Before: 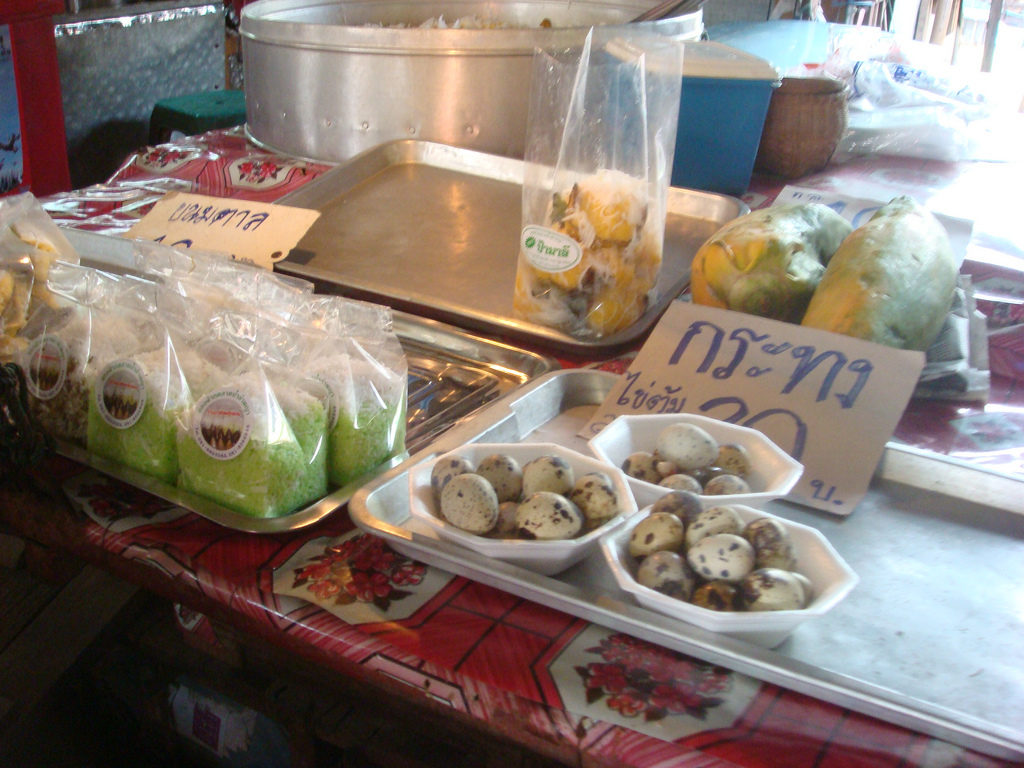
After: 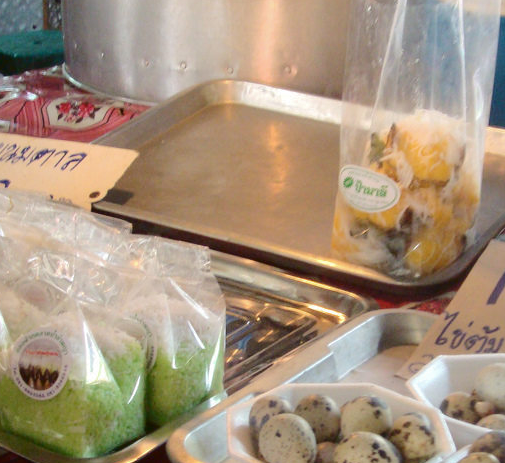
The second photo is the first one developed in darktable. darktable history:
crop: left 17.785%, top 7.924%, right 32.86%, bottom 31.773%
tone curve: curves: ch0 [(0, 0) (0.003, 0.012) (0.011, 0.014) (0.025, 0.02) (0.044, 0.034) (0.069, 0.047) (0.1, 0.063) (0.136, 0.086) (0.177, 0.131) (0.224, 0.183) (0.277, 0.243) (0.335, 0.317) (0.399, 0.403) (0.468, 0.488) (0.543, 0.573) (0.623, 0.649) (0.709, 0.718) (0.801, 0.795) (0.898, 0.872) (1, 1)], color space Lab, independent channels, preserve colors none
exposure: compensate highlight preservation false
